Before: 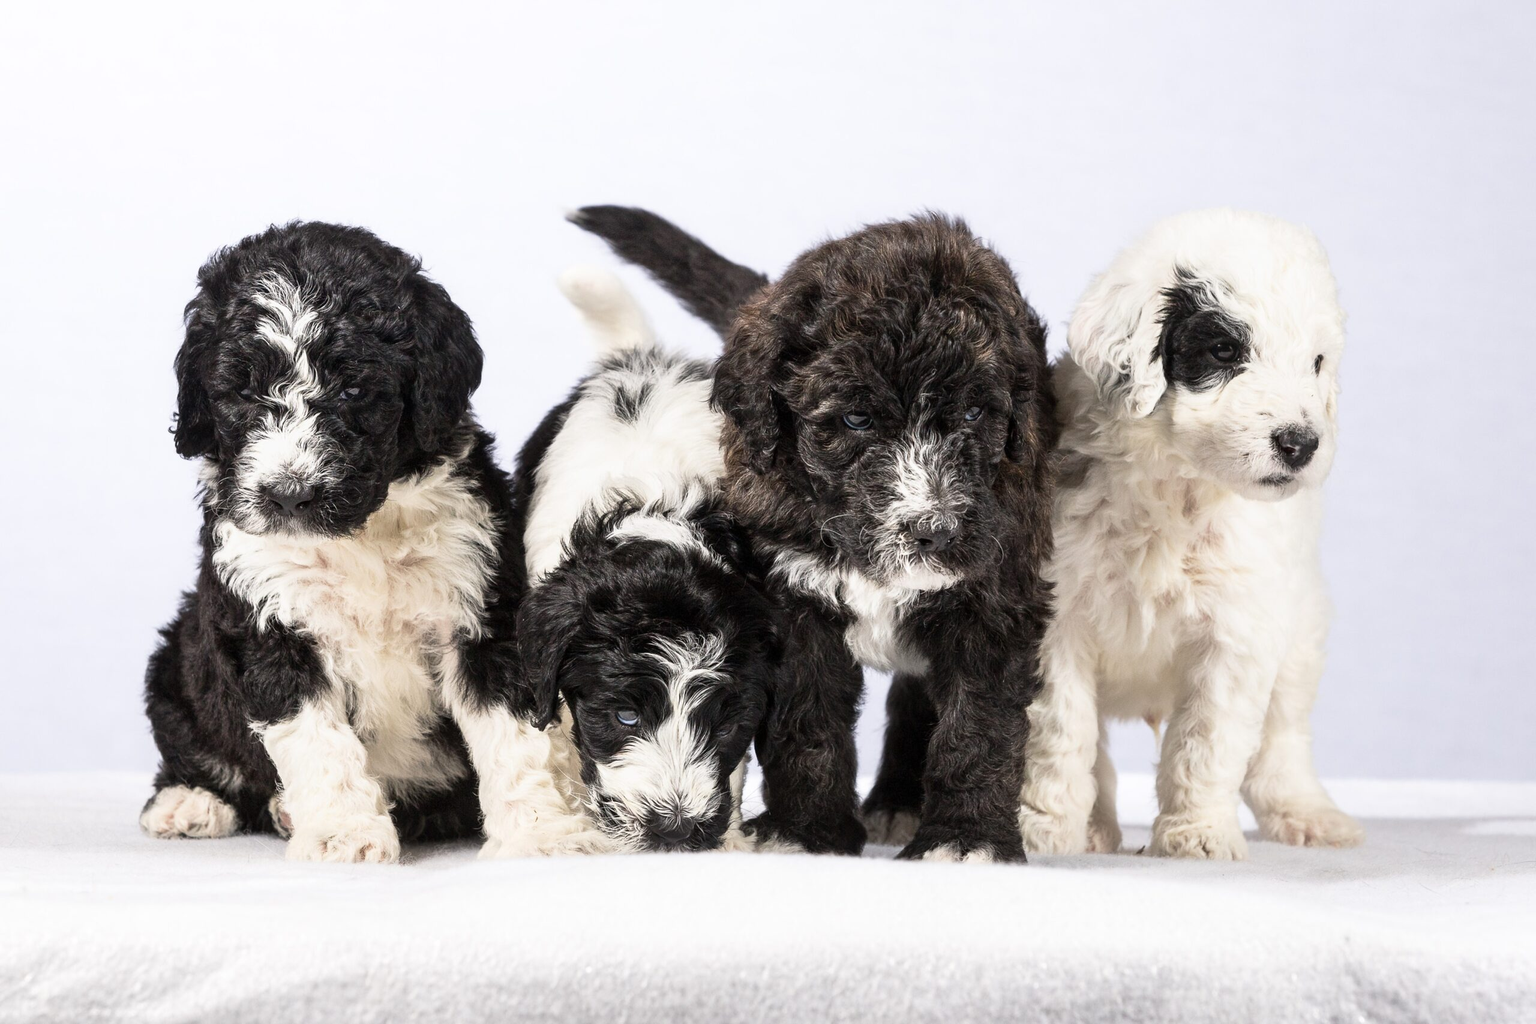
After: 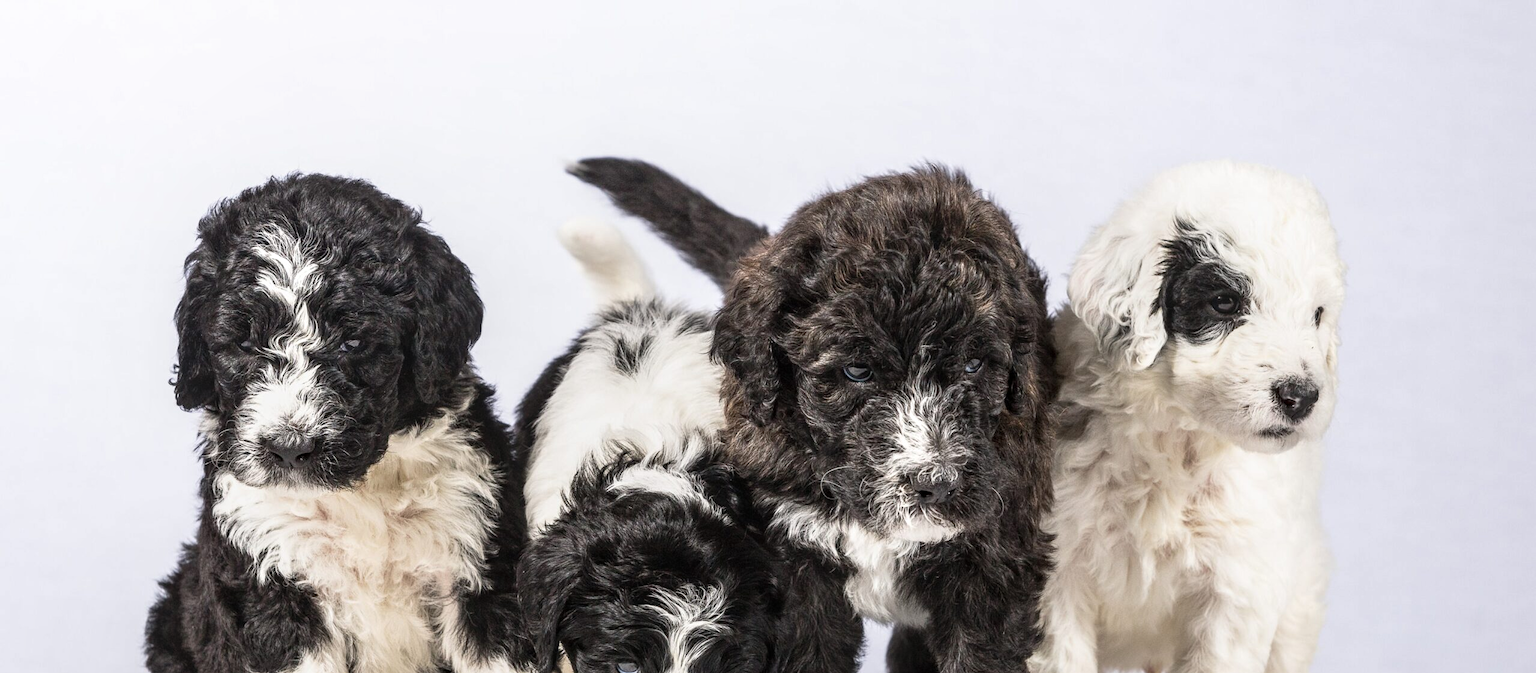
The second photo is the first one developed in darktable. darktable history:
local contrast: on, module defaults
levels: black 0.061%, gray 59.4%
crop and rotate: top 4.732%, bottom 29.432%
